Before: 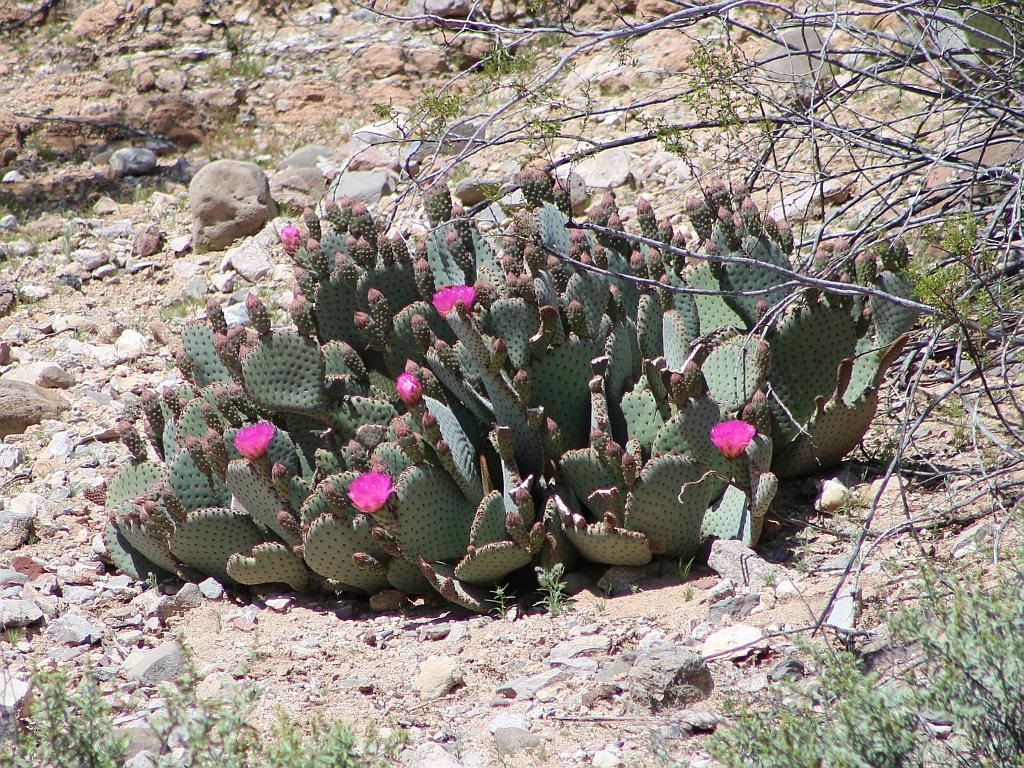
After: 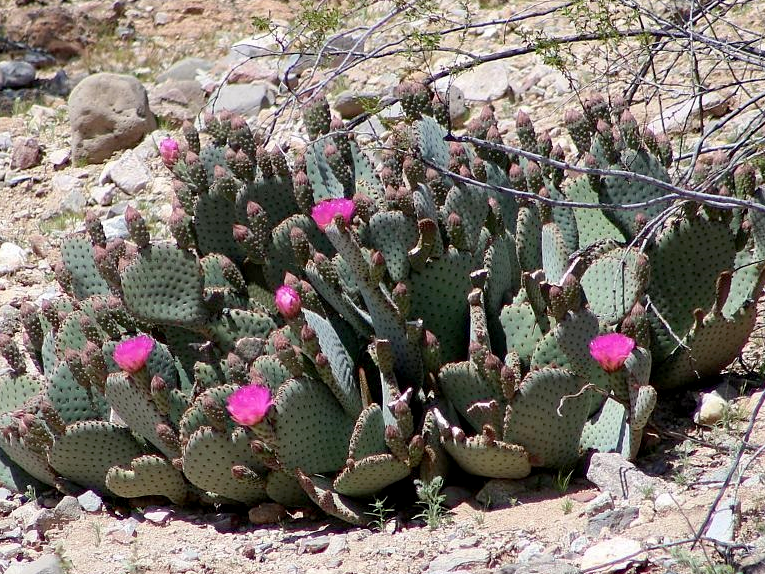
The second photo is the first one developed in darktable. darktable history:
exposure: black level correction 0.007, compensate highlight preservation false
crop and rotate: left 11.831%, top 11.346%, right 13.429%, bottom 13.899%
